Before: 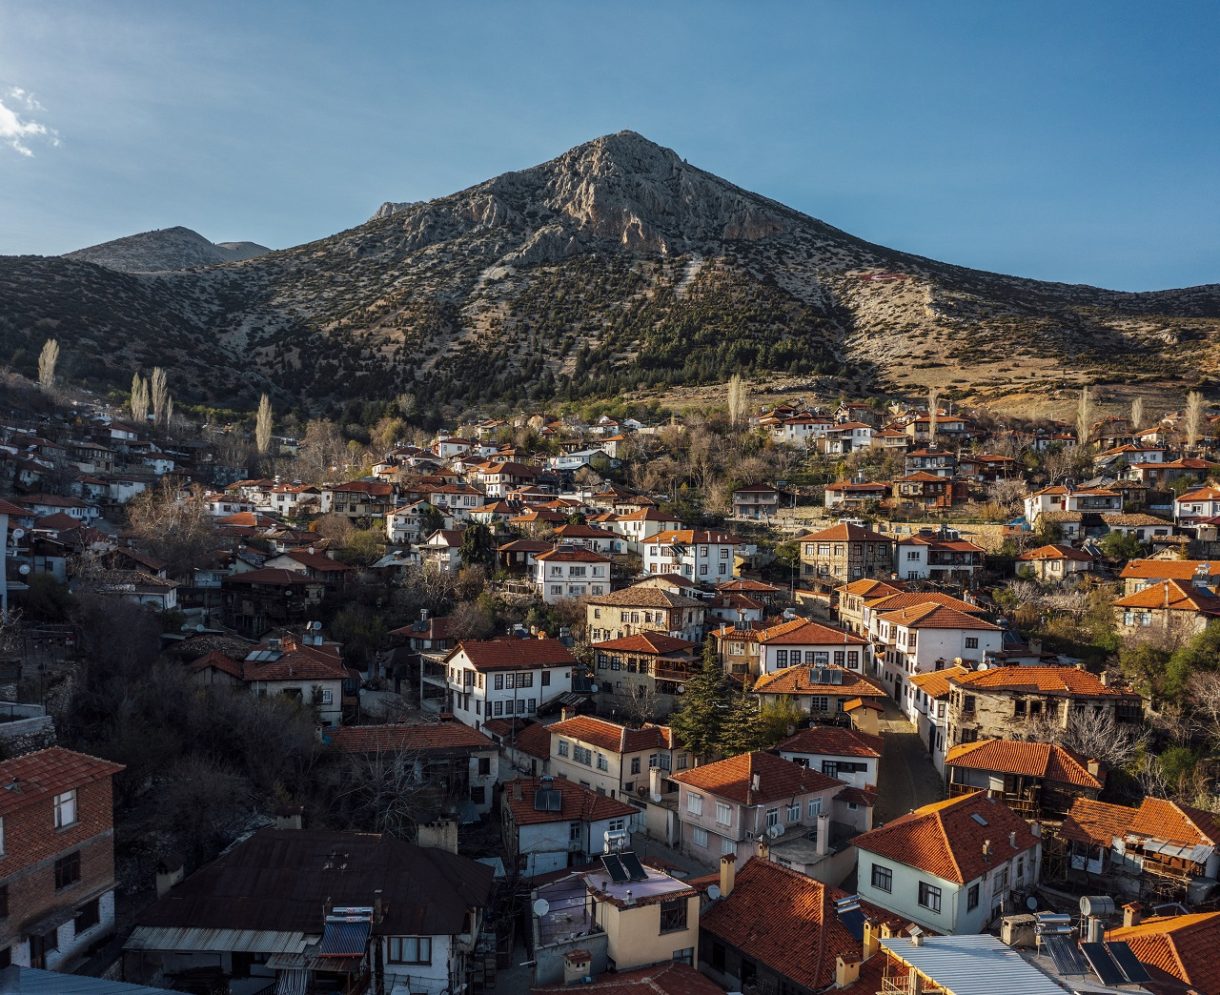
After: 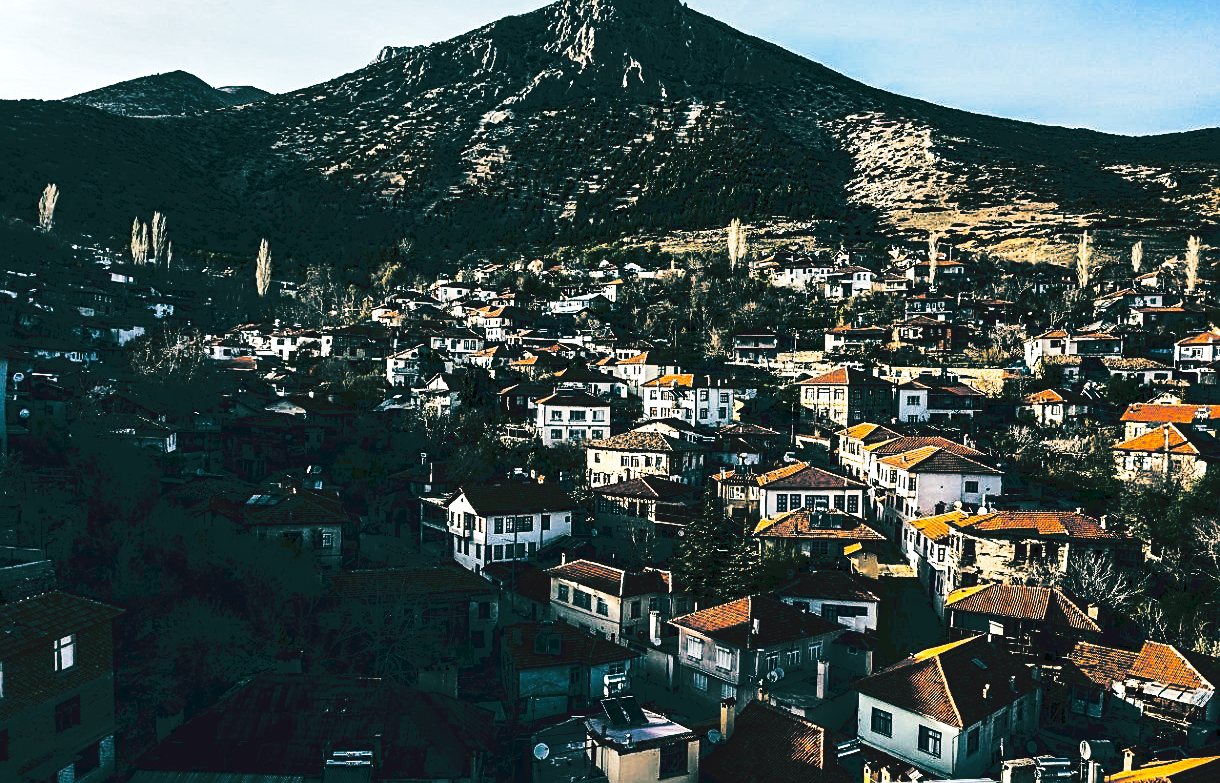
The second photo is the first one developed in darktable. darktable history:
sharpen: on, module defaults
split-toning: shadows › hue 186.43°, highlights › hue 49.29°, compress 30.29%
tone equalizer: -8 EV -1.08 EV, -7 EV -1.01 EV, -6 EV -0.867 EV, -5 EV -0.578 EV, -3 EV 0.578 EV, -2 EV 0.867 EV, -1 EV 1.01 EV, +0 EV 1.08 EV, edges refinement/feathering 500, mask exposure compensation -1.57 EV, preserve details no
crop and rotate: top 15.774%, bottom 5.506%
tone curve: curves: ch0 [(0, 0) (0.003, 0.117) (0.011, 0.118) (0.025, 0.123) (0.044, 0.13) (0.069, 0.137) (0.1, 0.149) (0.136, 0.157) (0.177, 0.184) (0.224, 0.217) (0.277, 0.257) (0.335, 0.324) (0.399, 0.406) (0.468, 0.511) (0.543, 0.609) (0.623, 0.712) (0.709, 0.8) (0.801, 0.877) (0.898, 0.938) (1, 1)], preserve colors none
contrast brightness saturation: contrast 0.24, brightness -0.24, saturation 0.14
